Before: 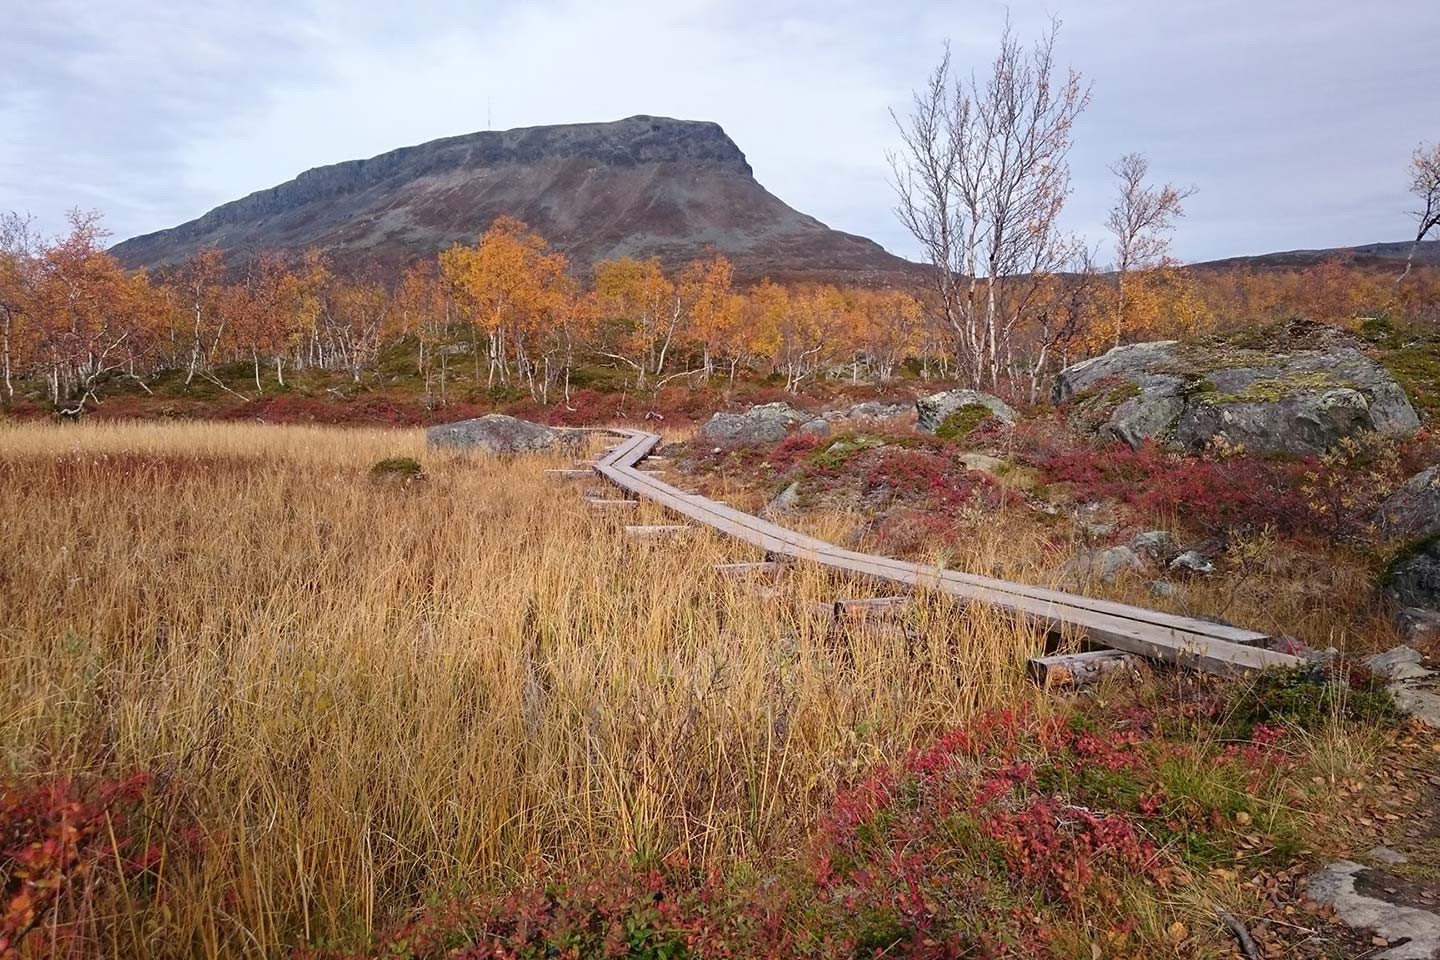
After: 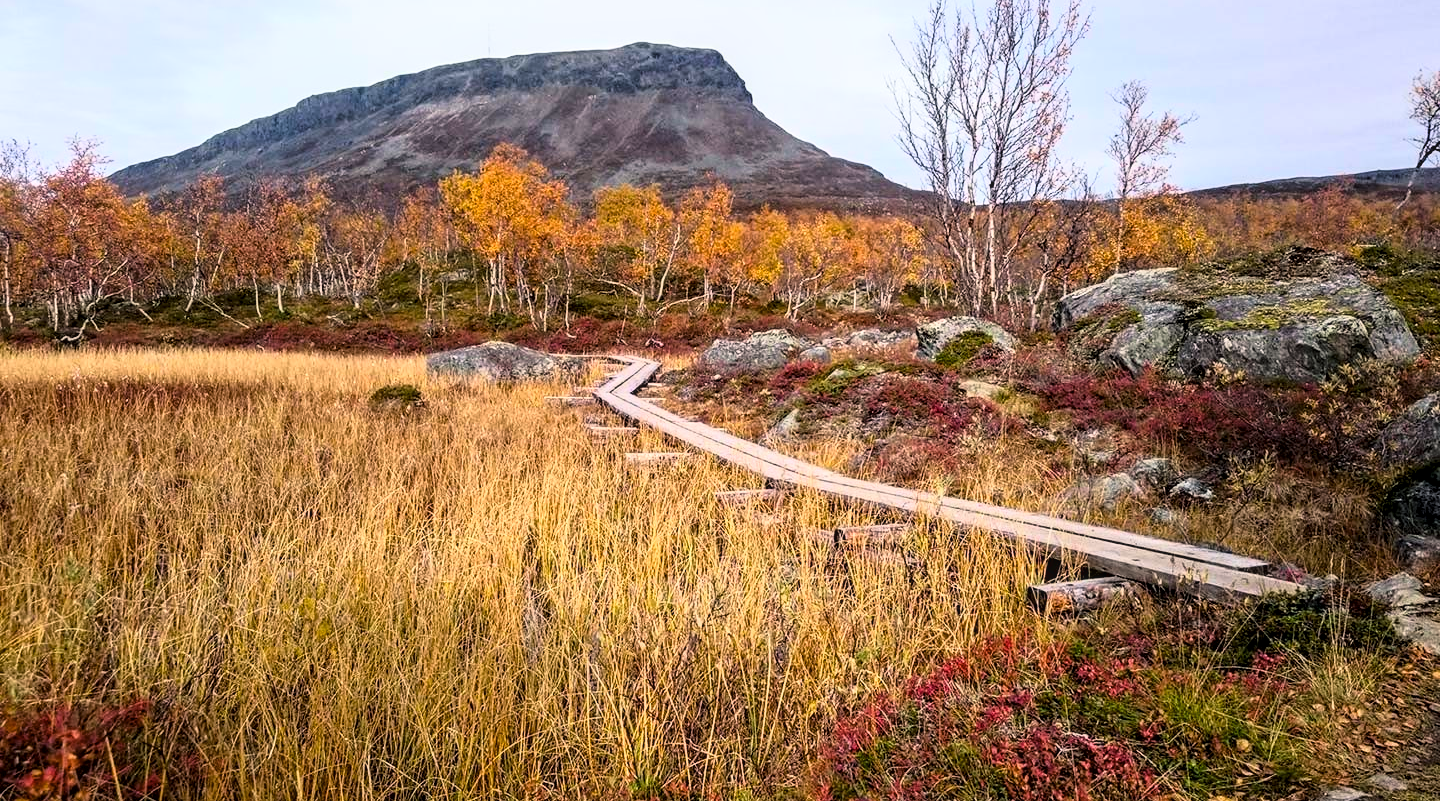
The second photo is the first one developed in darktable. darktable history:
local contrast: on, module defaults
crop: top 7.625%, bottom 8.027%
color balance rgb: shadows lift › chroma 2%, shadows lift › hue 217.2°, power › hue 60°, highlights gain › chroma 1%, highlights gain › hue 69.6°, global offset › luminance -0.5%, perceptual saturation grading › global saturation 15%, global vibrance 15%
tone curve: curves: ch0 [(0.016, 0.011) (0.084, 0.026) (0.469, 0.508) (0.721, 0.862) (1, 1)], color space Lab, linked channels, preserve colors none
